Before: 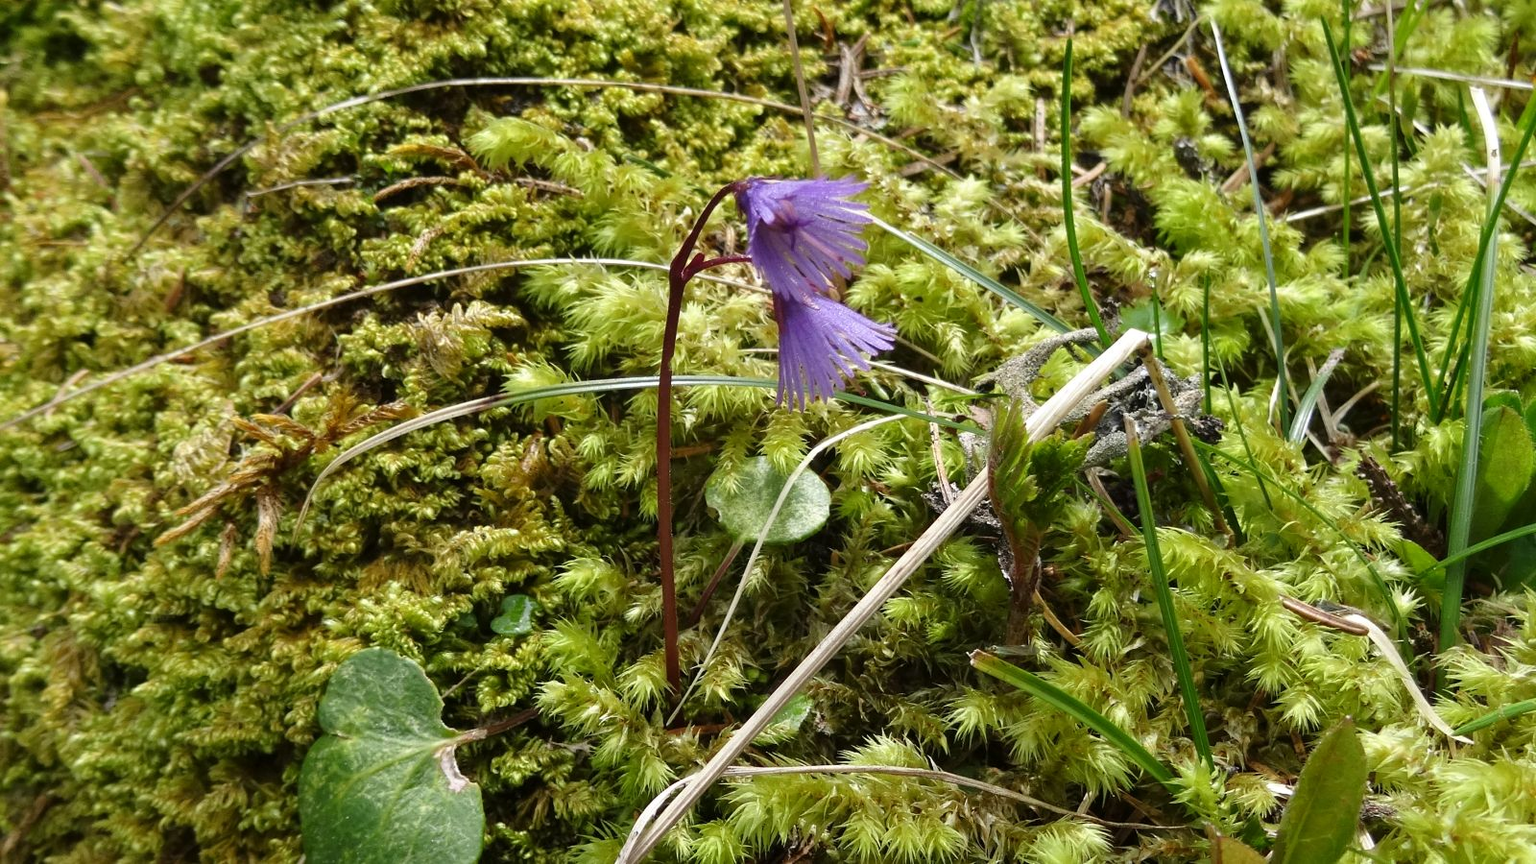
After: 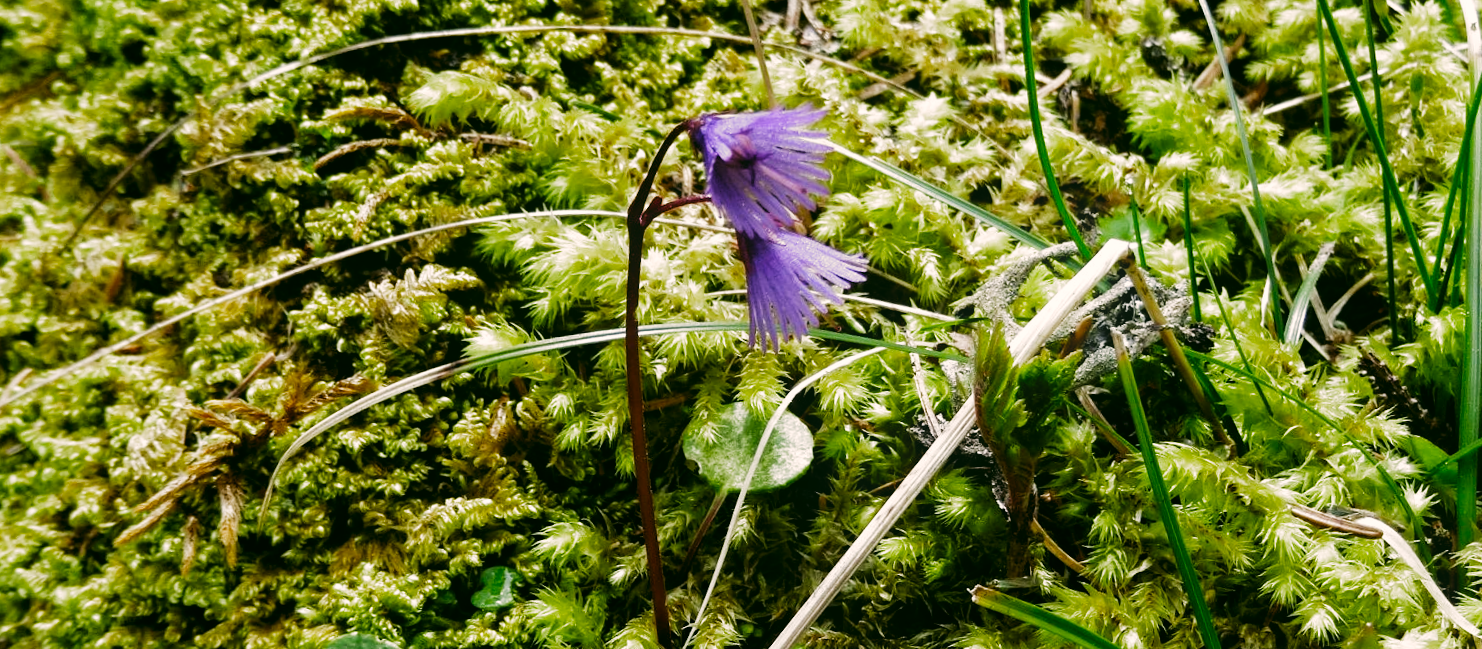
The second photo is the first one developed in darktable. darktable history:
rotate and perspective: rotation -4.57°, crop left 0.054, crop right 0.944, crop top 0.087, crop bottom 0.914
crop: top 5.667%, bottom 17.637%
filmic rgb: black relative exposure -6.43 EV, white relative exposure 2.43 EV, threshold 3 EV, hardness 5.27, latitude 0.1%, contrast 1.425, highlights saturation mix 2%, preserve chrominance no, color science v5 (2021), contrast in shadows safe, contrast in highlights safe, enable highlight reconstruction true
white balance: emerald 1
color correction: highlights a* 4.02, highlights b* 4.98, shadows a* -7.55, shadows b* 4.98
color calibration: x 0.355, y 0.367, temperature 4700.38 K
bloom: size 13.65%, threshold 98.39%, strength 4.82%
